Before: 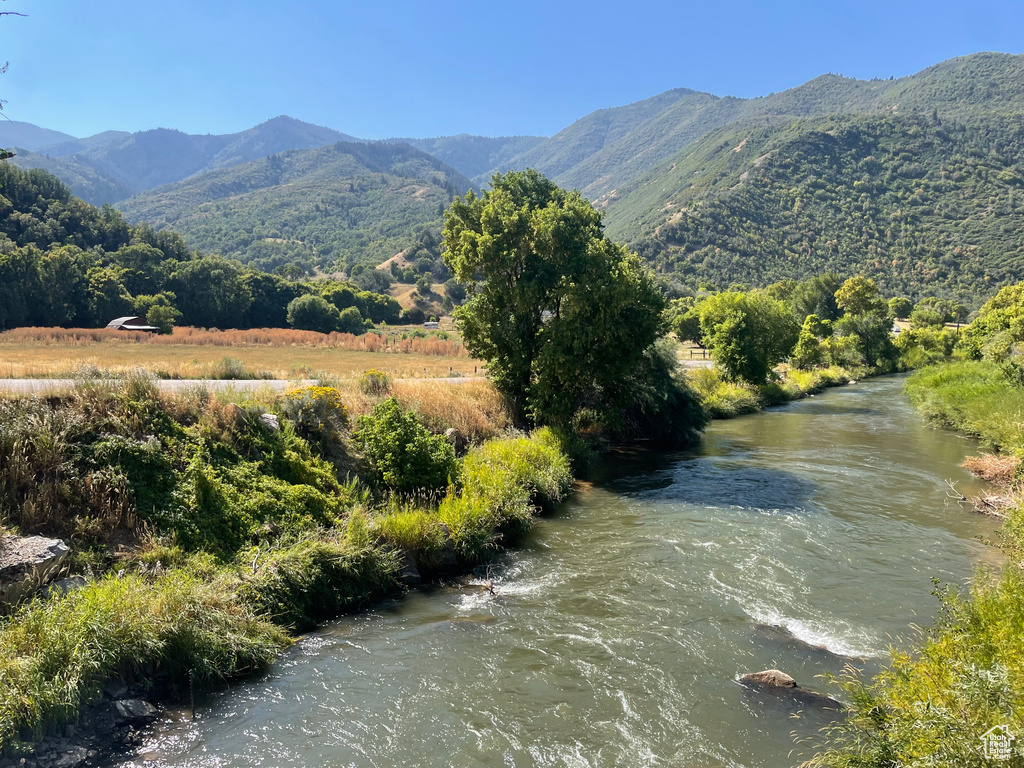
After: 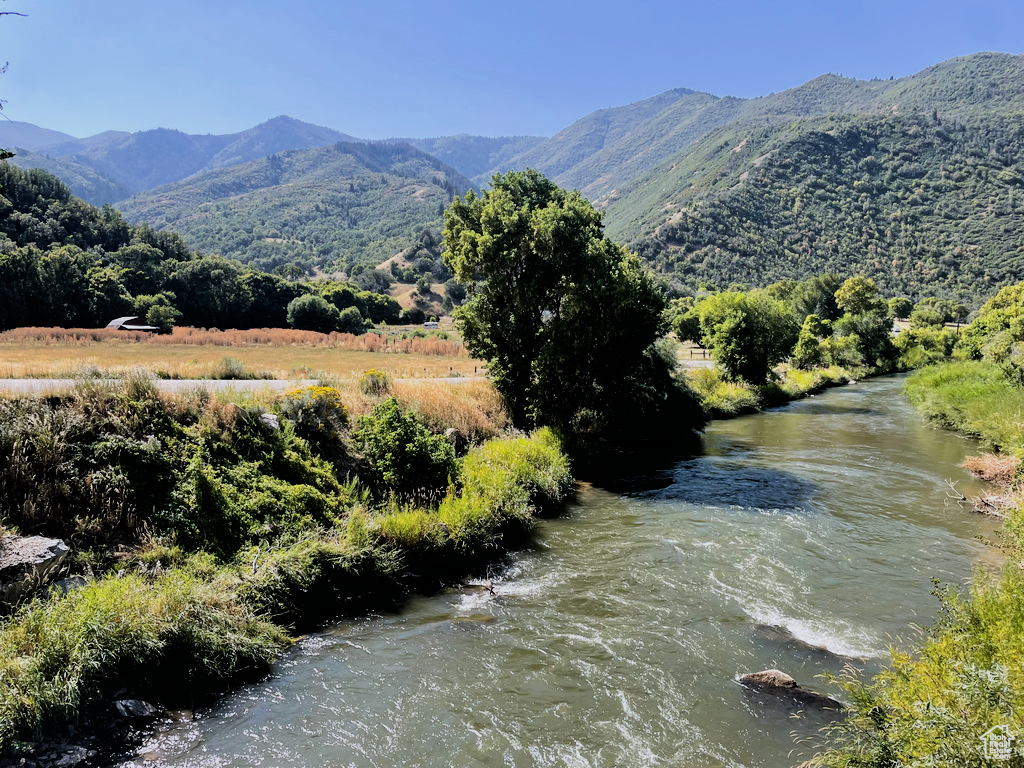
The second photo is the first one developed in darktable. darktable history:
haze removal: compatibility mode true, adaptive false
color calibration: illuminant as shot in camera, x 0.358, y 0.373, temperature 4628.91 K
filmic rgb: black relative exposure -5 EV, hardness 2.88, contrast 1.3, highlights saturation mix -30%
